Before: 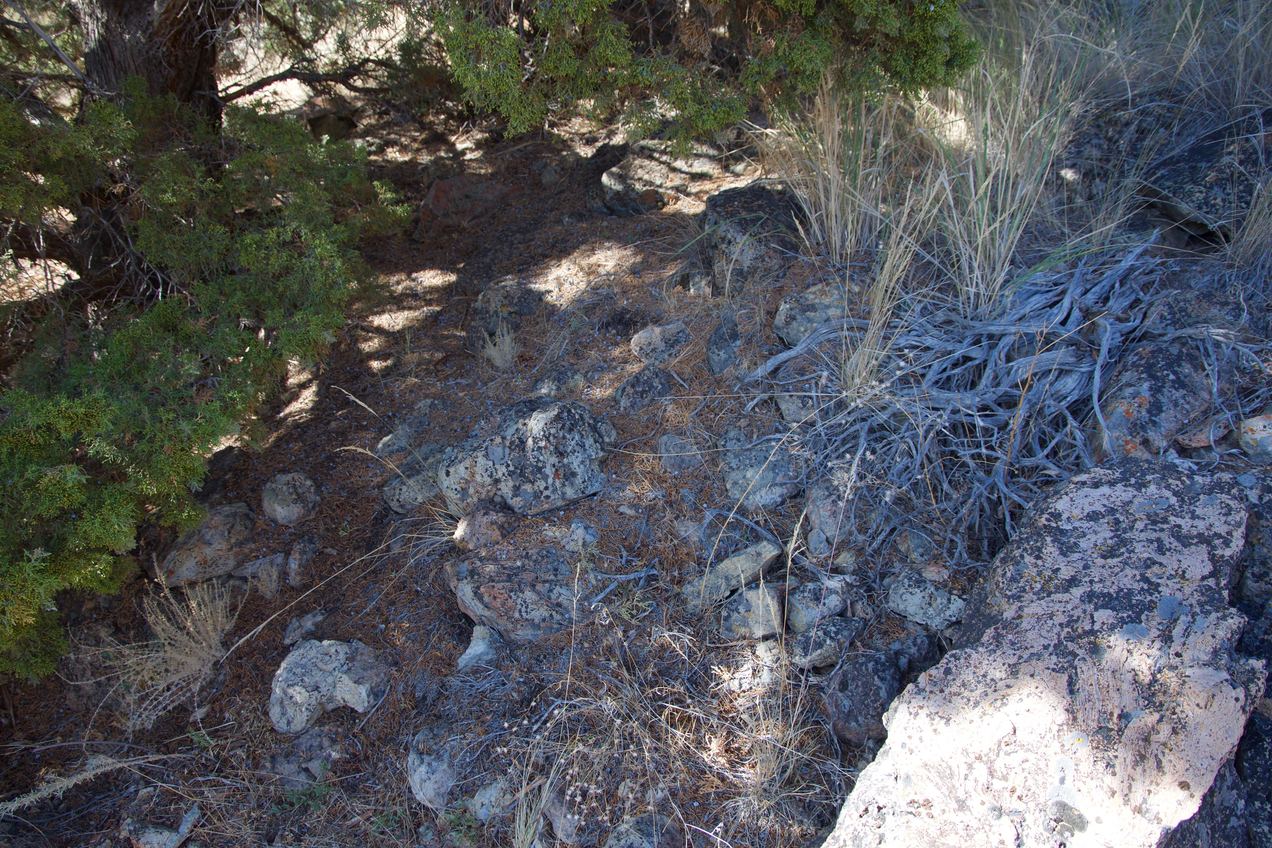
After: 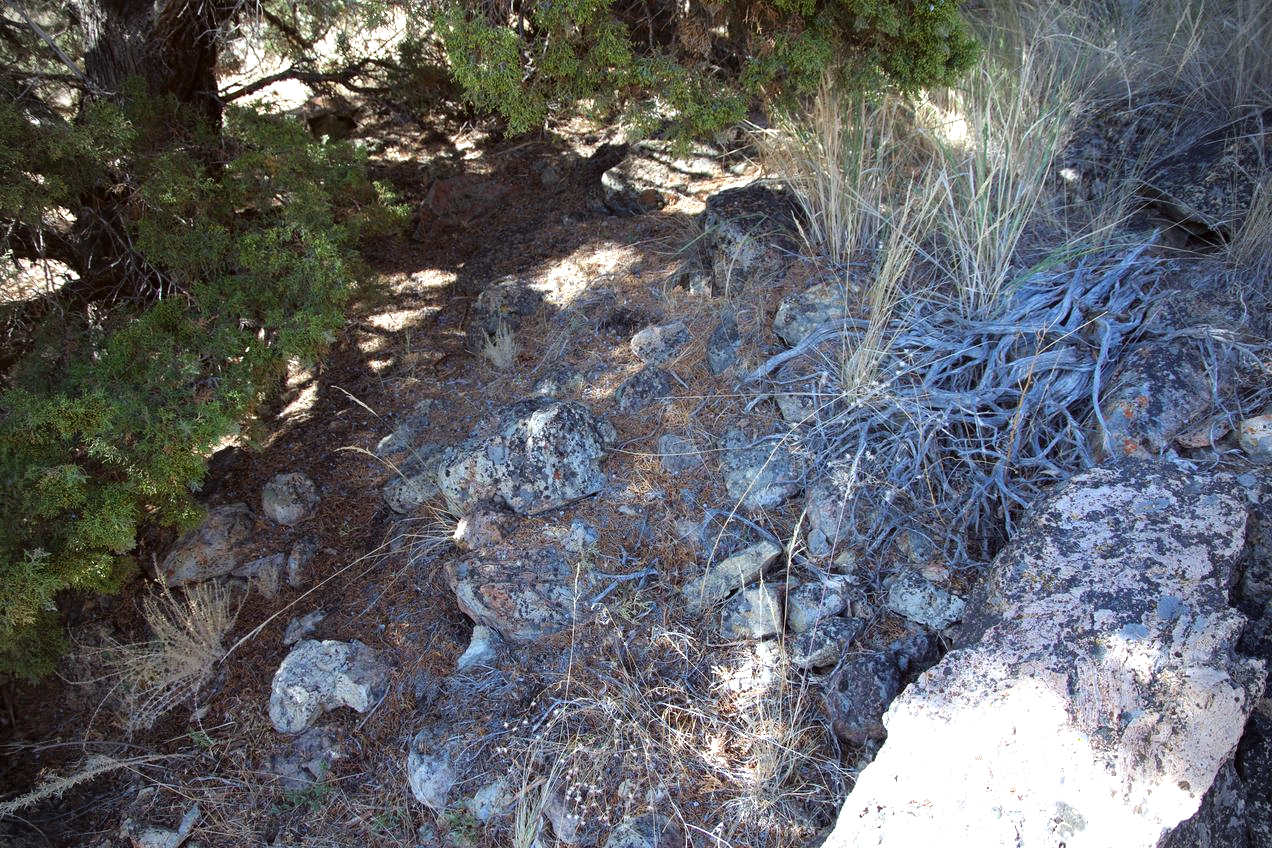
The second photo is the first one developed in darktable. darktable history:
tone equalizer: -8 EV -0.754 EV, -7 EV -0.724 EV, -6 EV -0.566 EV, -5 EV -0.367 EV, -3 EV 0.373 EV, -2 EV 0.6 EV, -1 EV 0.68 EV, +0 EV 0.726 EV
vignetting: fall-off radius 45.9%, brightness -0.266
color correction: highlights a* -2.73, highlights b* -1.94, shadows a* 2.39, shadows b* 3
